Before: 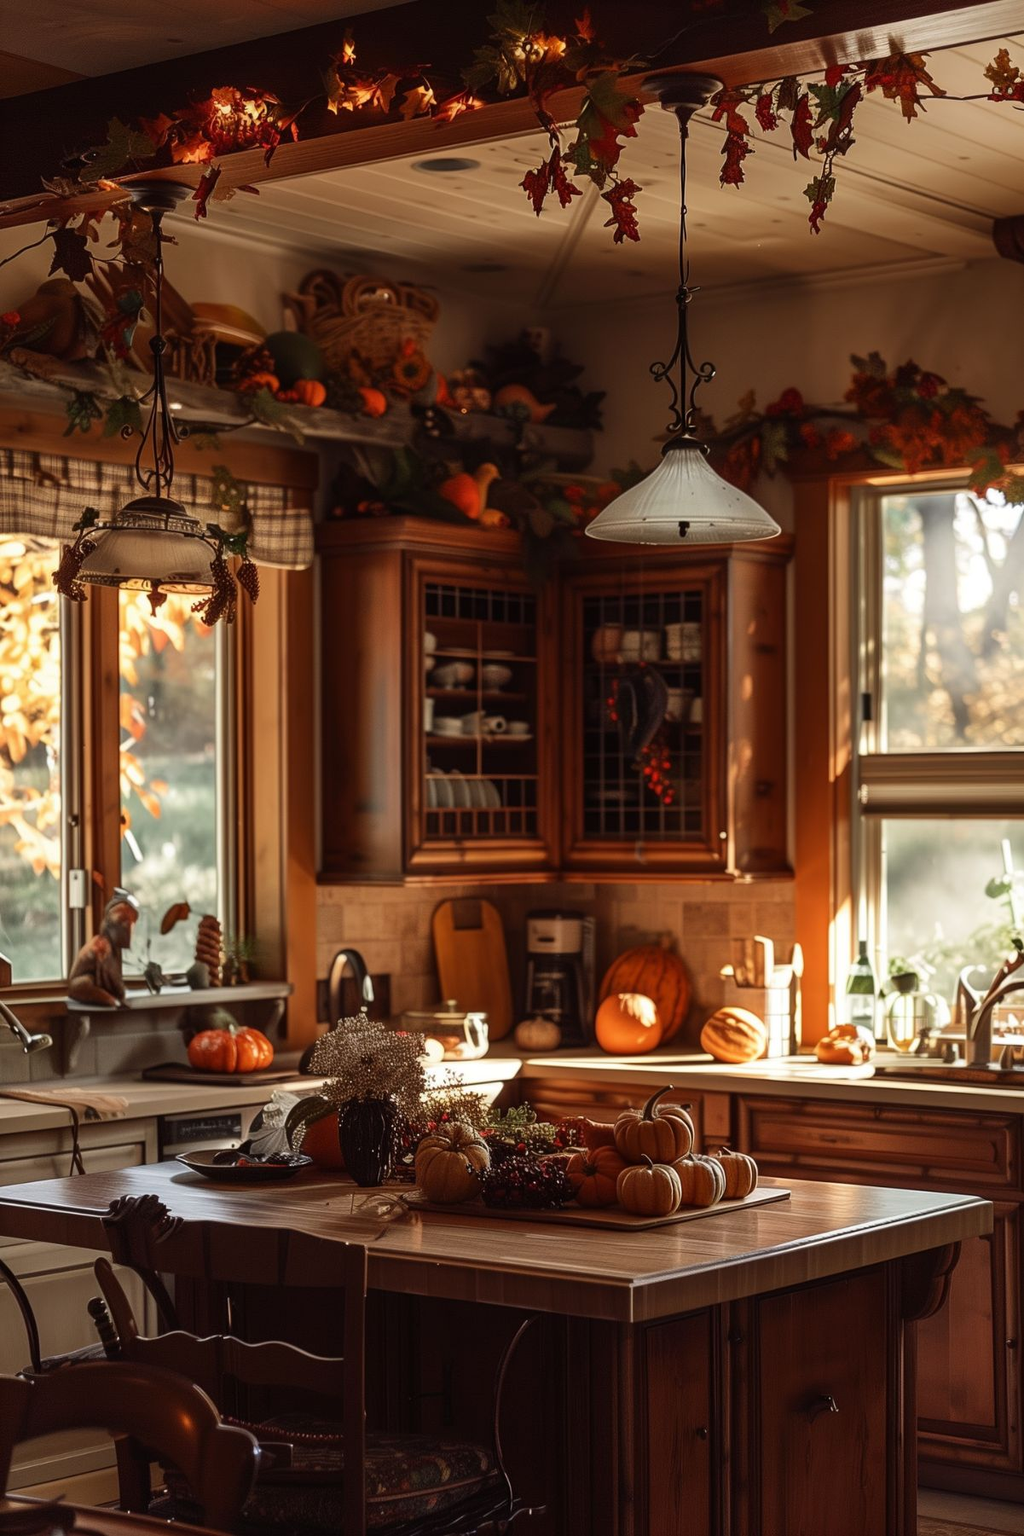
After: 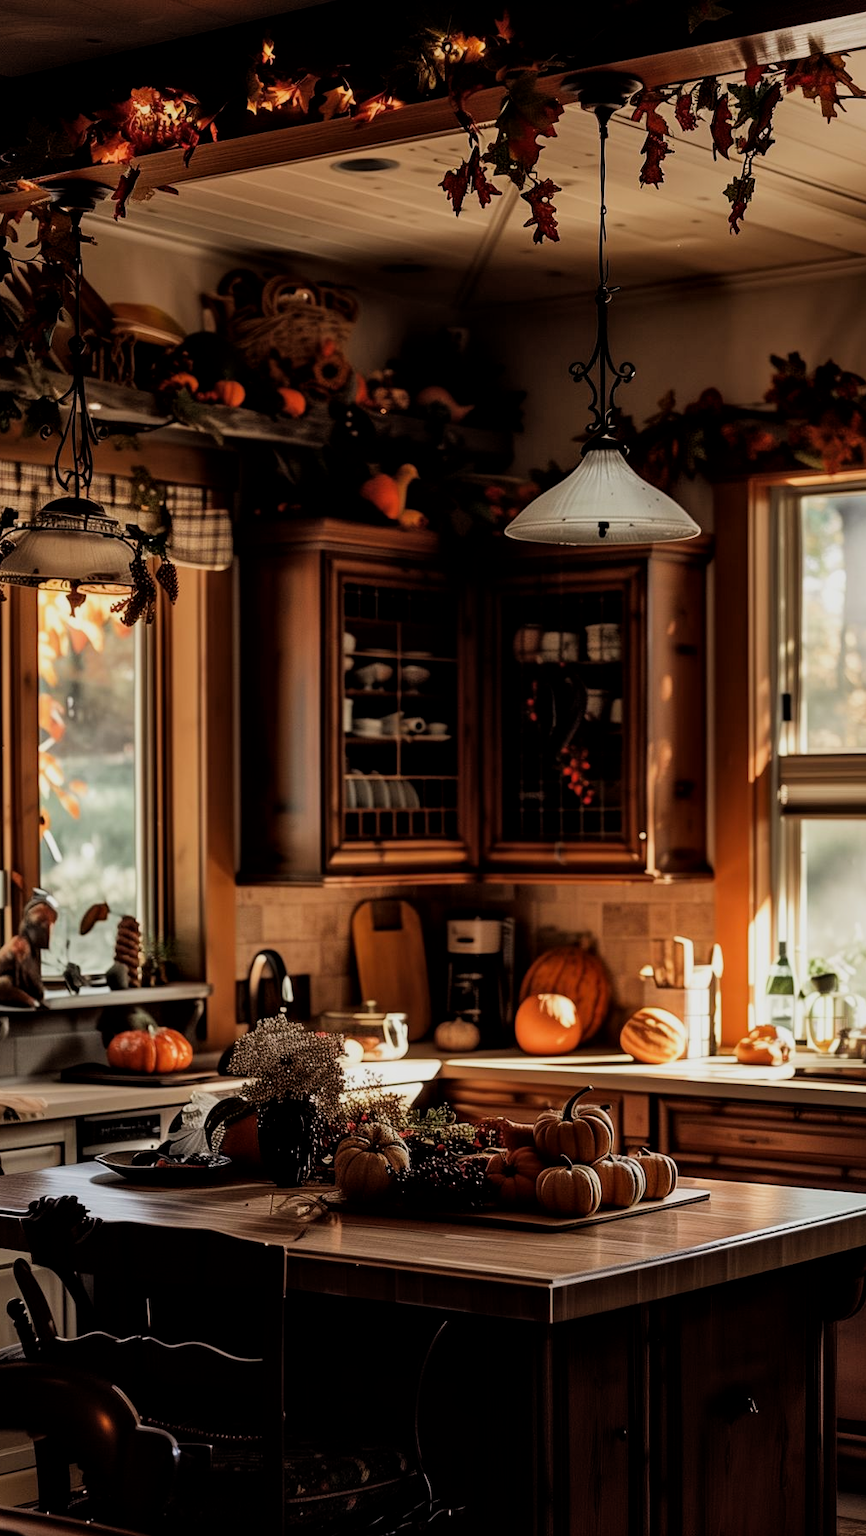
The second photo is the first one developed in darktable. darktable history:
tone equalizer: edges refinement/feathering 500, mask exposure compensation -1.57 EV, preserve details no
filmic rgb: black relative exposure -5.09 EV, white relative exposure 3.95 EV, hardness 2.88, contrast 1.183, iterations of high-quality reconstruction 0
crop: left 7.961%, right 7.415%
local contrast: mode bilateral grid, contrast 19, coarseness 50, detail 120%, midtone range 0.2
exposure: compensate highlight preservation false
